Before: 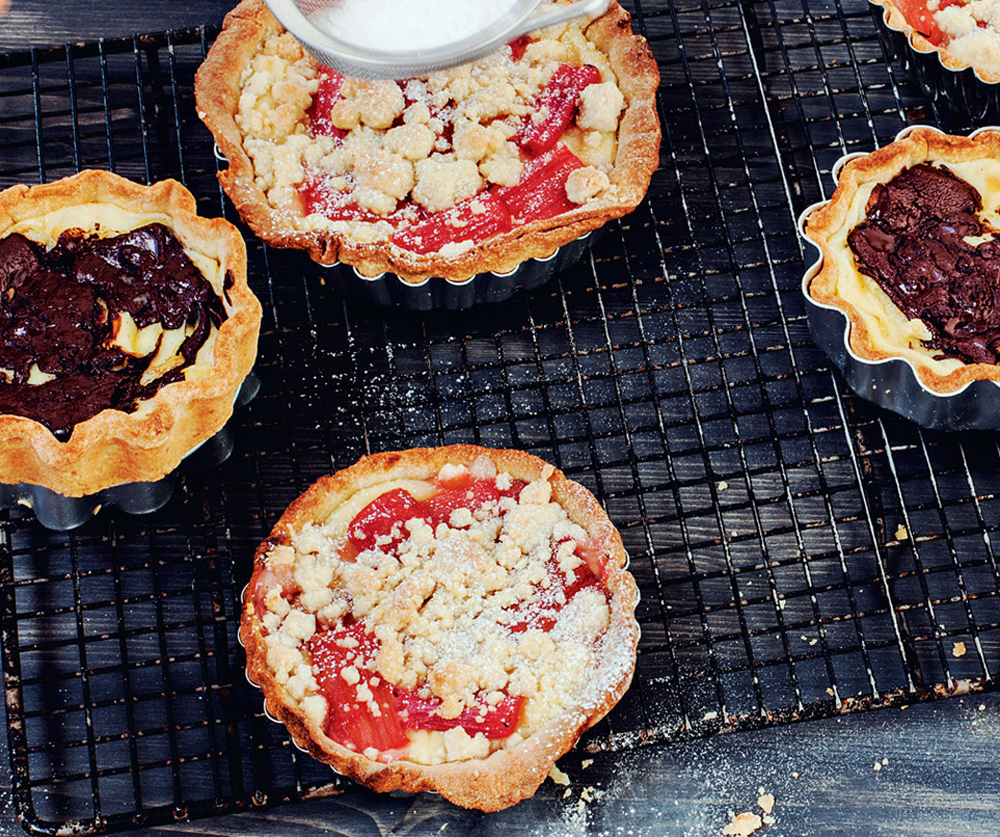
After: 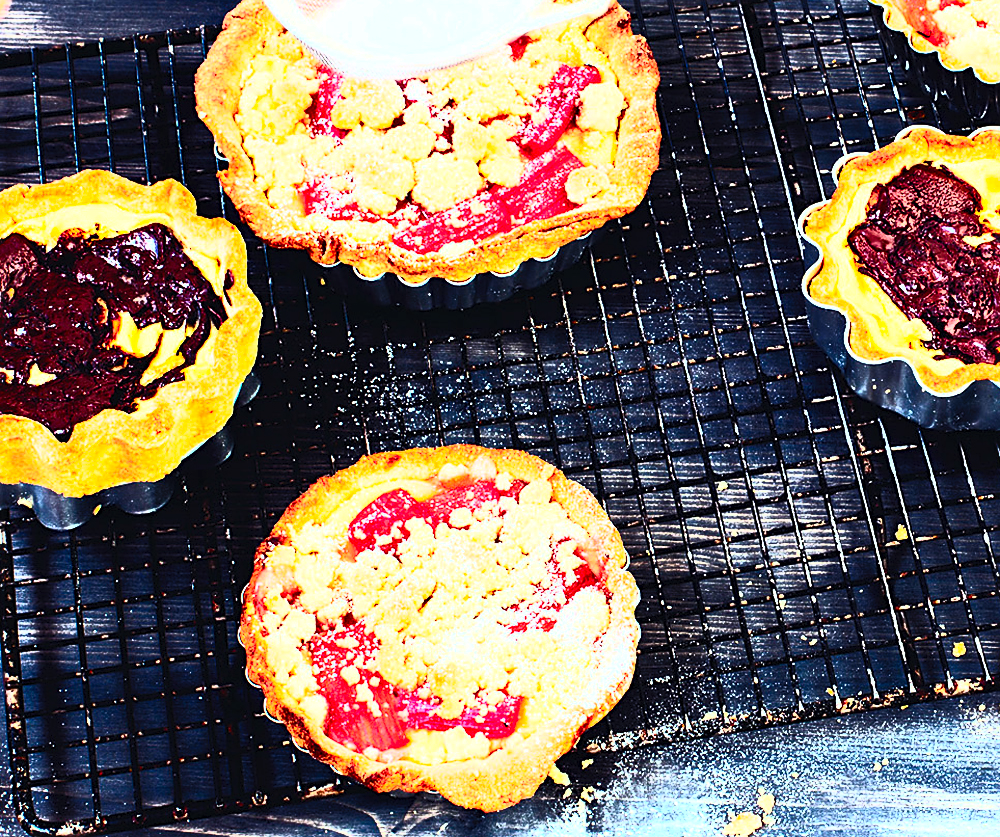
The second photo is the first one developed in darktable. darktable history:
contrast brightness saturation: contrast 0.846, brightness 0.59, saturation 0.605
tone equalizer: -8 EV -0.73 EV, -7 EV -0.689 EV, -6 EV -0.621 EV, -5 EV -0.392 EV, -3 EV 0.37 EV, -2 EV 0.6 EV, -1 EV 0.691 EV, +0 EV 0.73 EV
sharpen: amount 0.204
